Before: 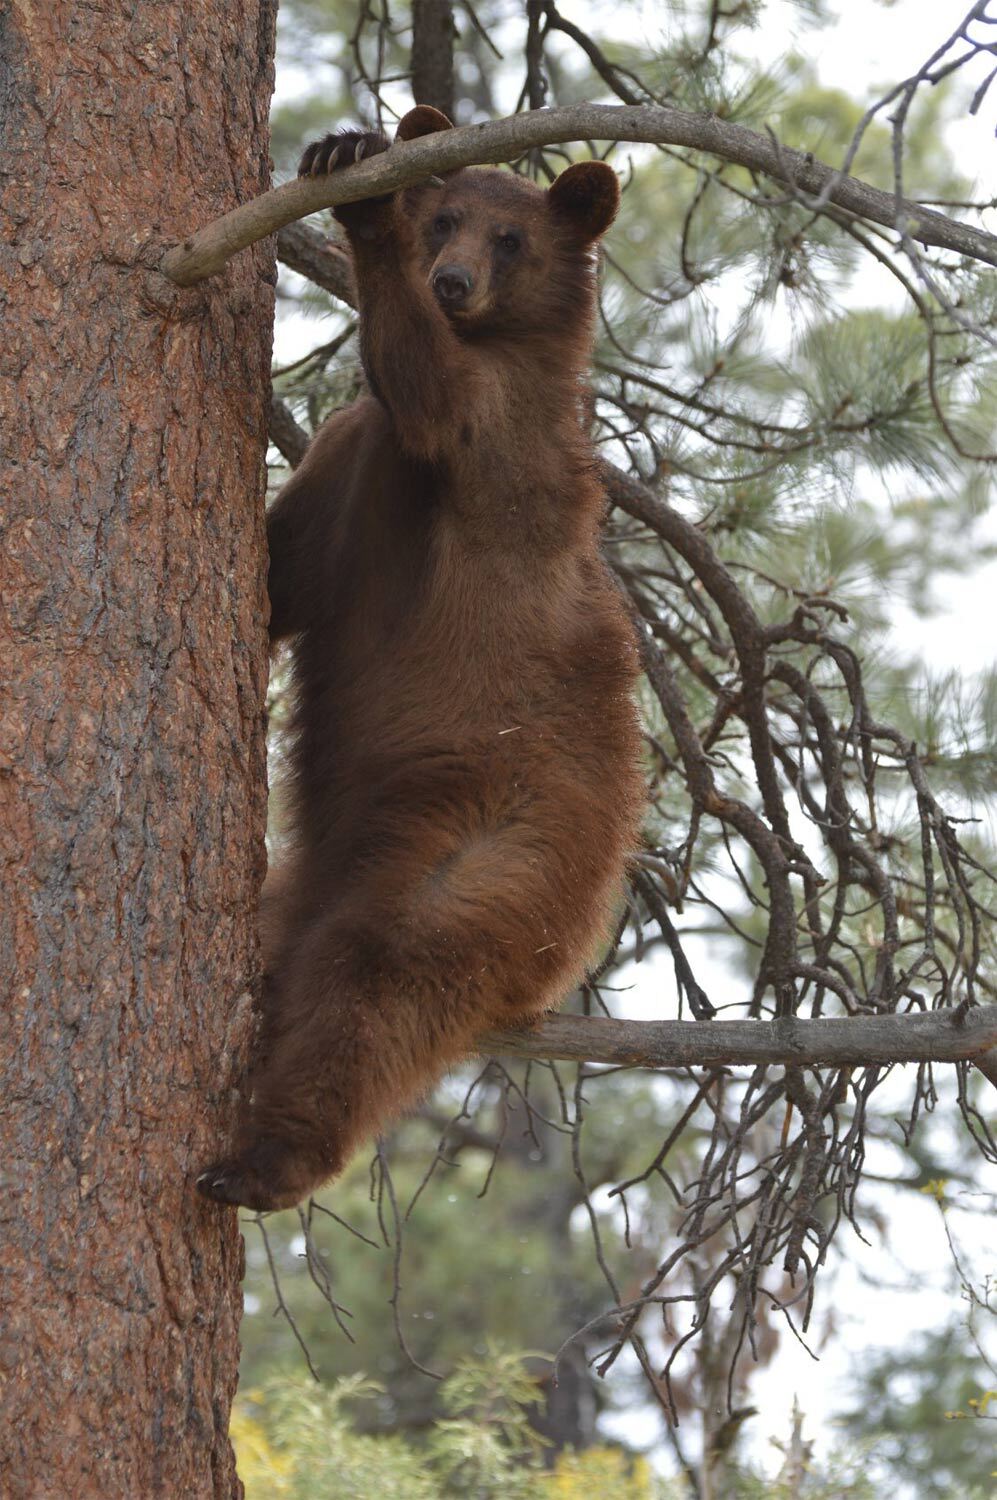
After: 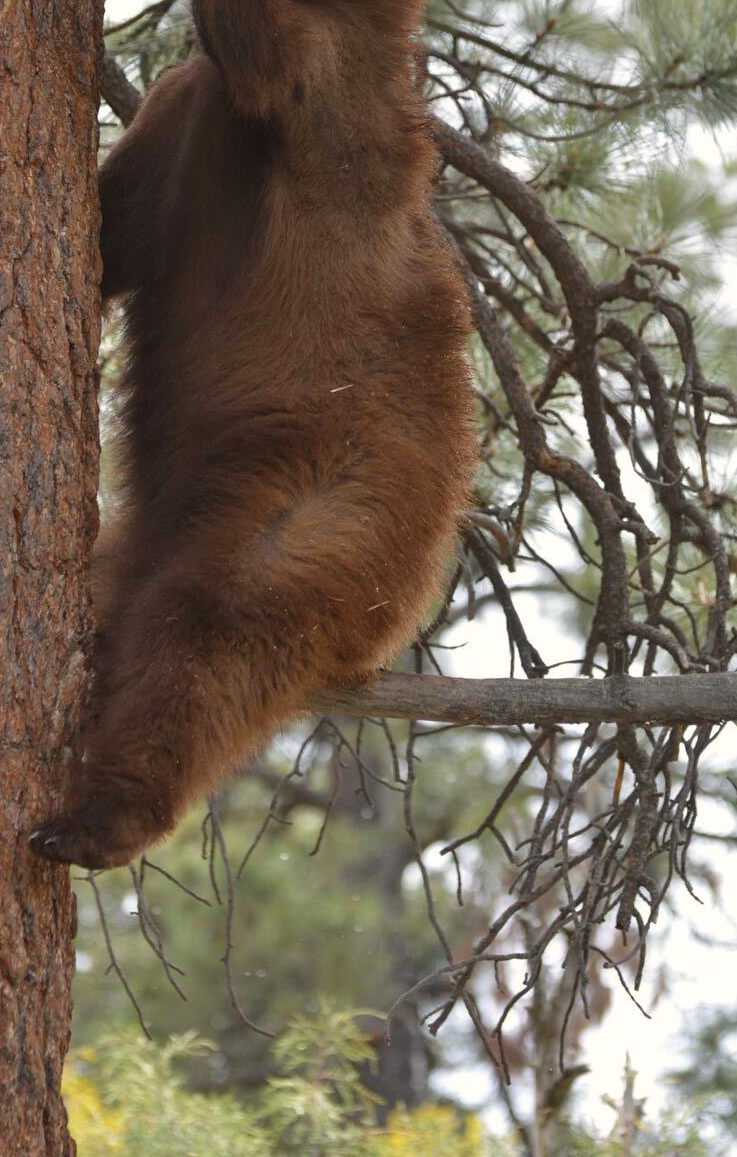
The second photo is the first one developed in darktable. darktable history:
color correction: highlights a* 0.816, highlights b* 2.78, saturation 1.1
crop: left 16.871%, top 22.857%, right 9.116%
